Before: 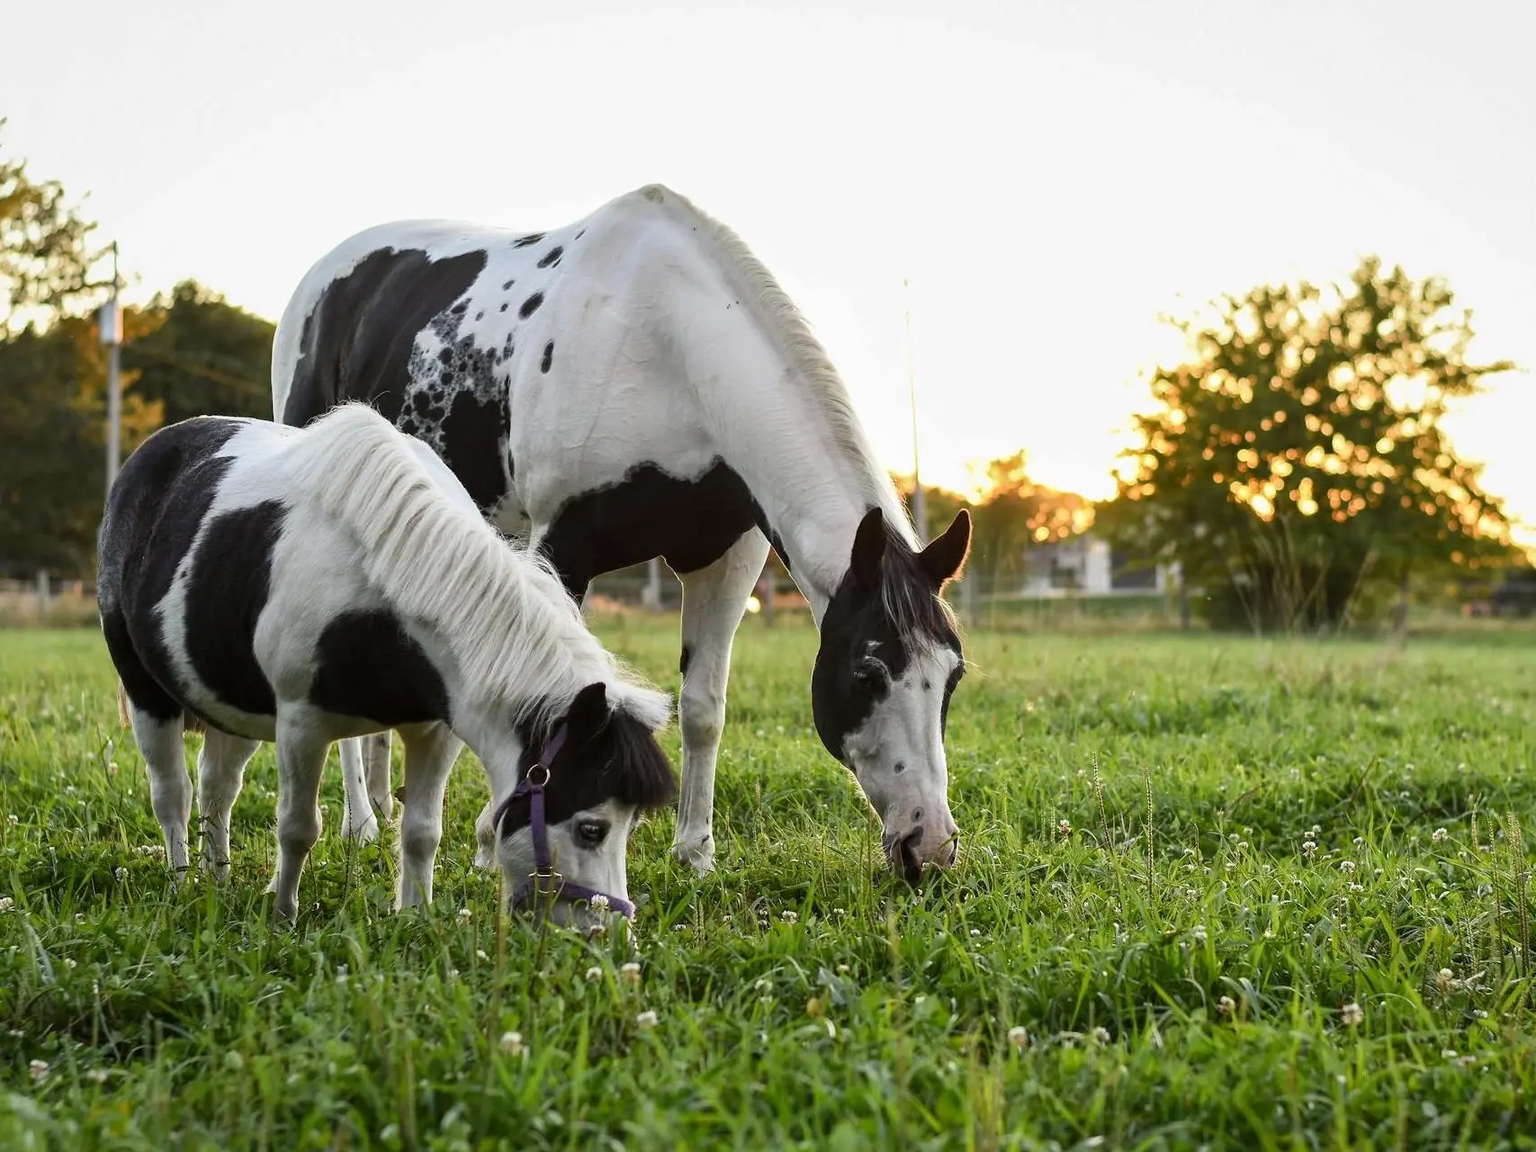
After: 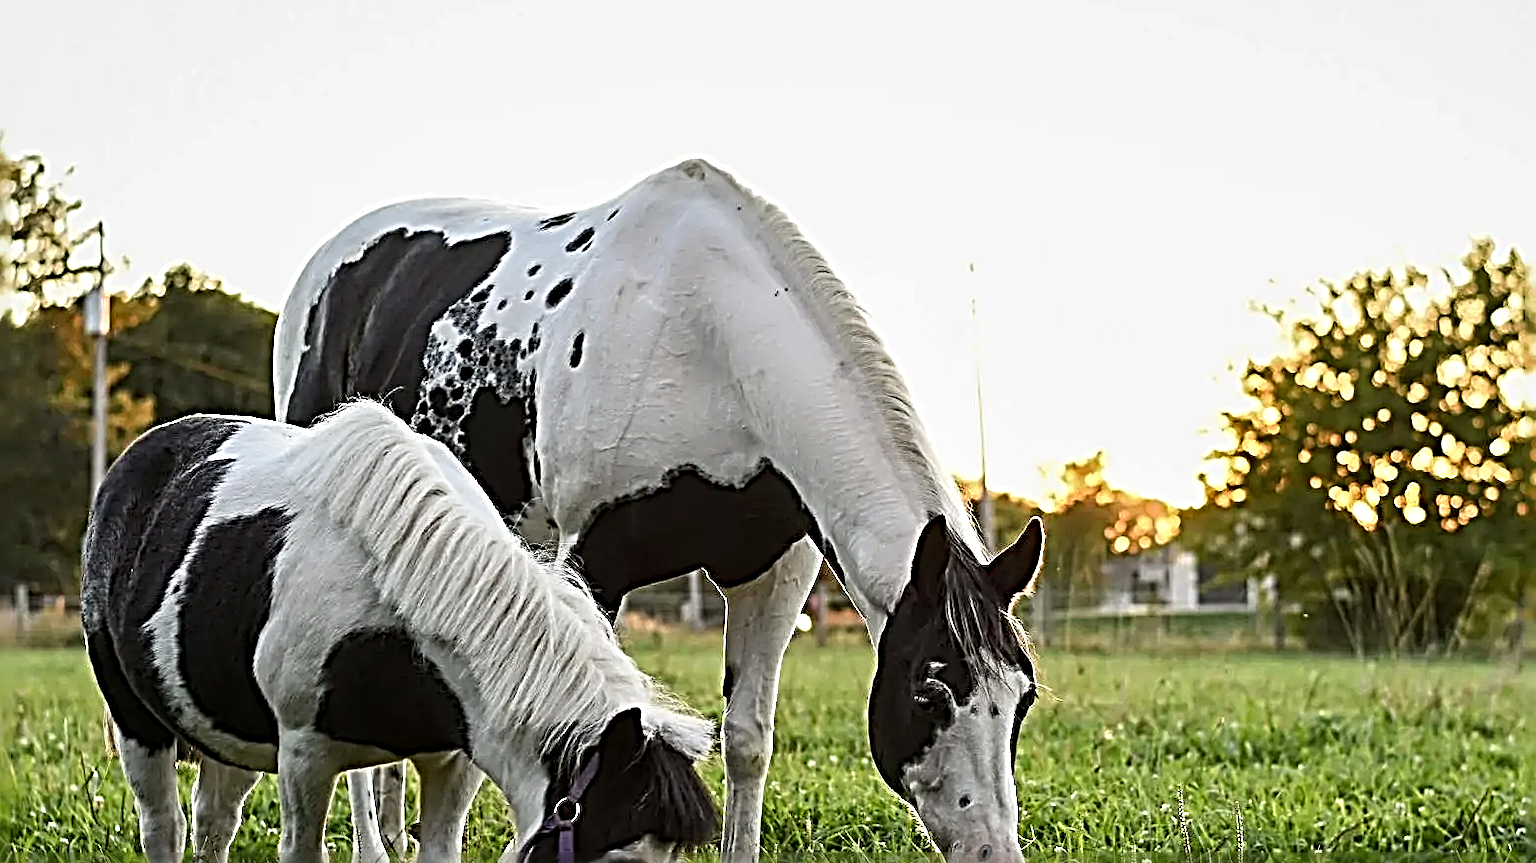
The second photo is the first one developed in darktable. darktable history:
crop: left 1.568%, top 3.451%, right 7.58%, bottom 28.441%
sharpen: radius 4.019, amount 1.989
